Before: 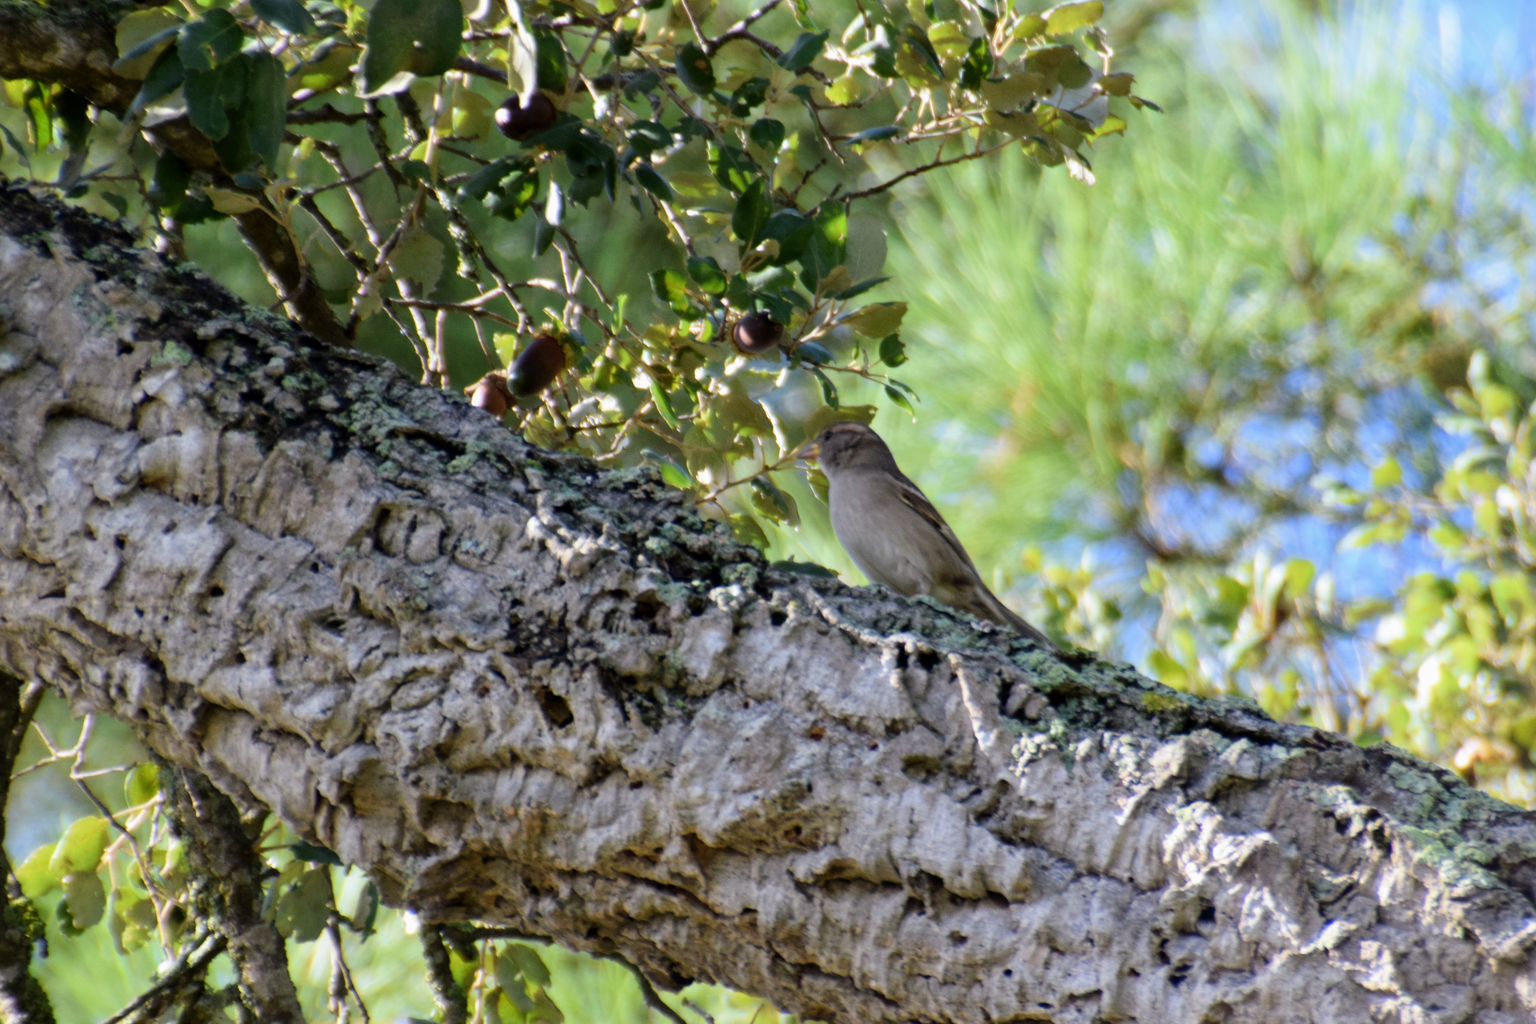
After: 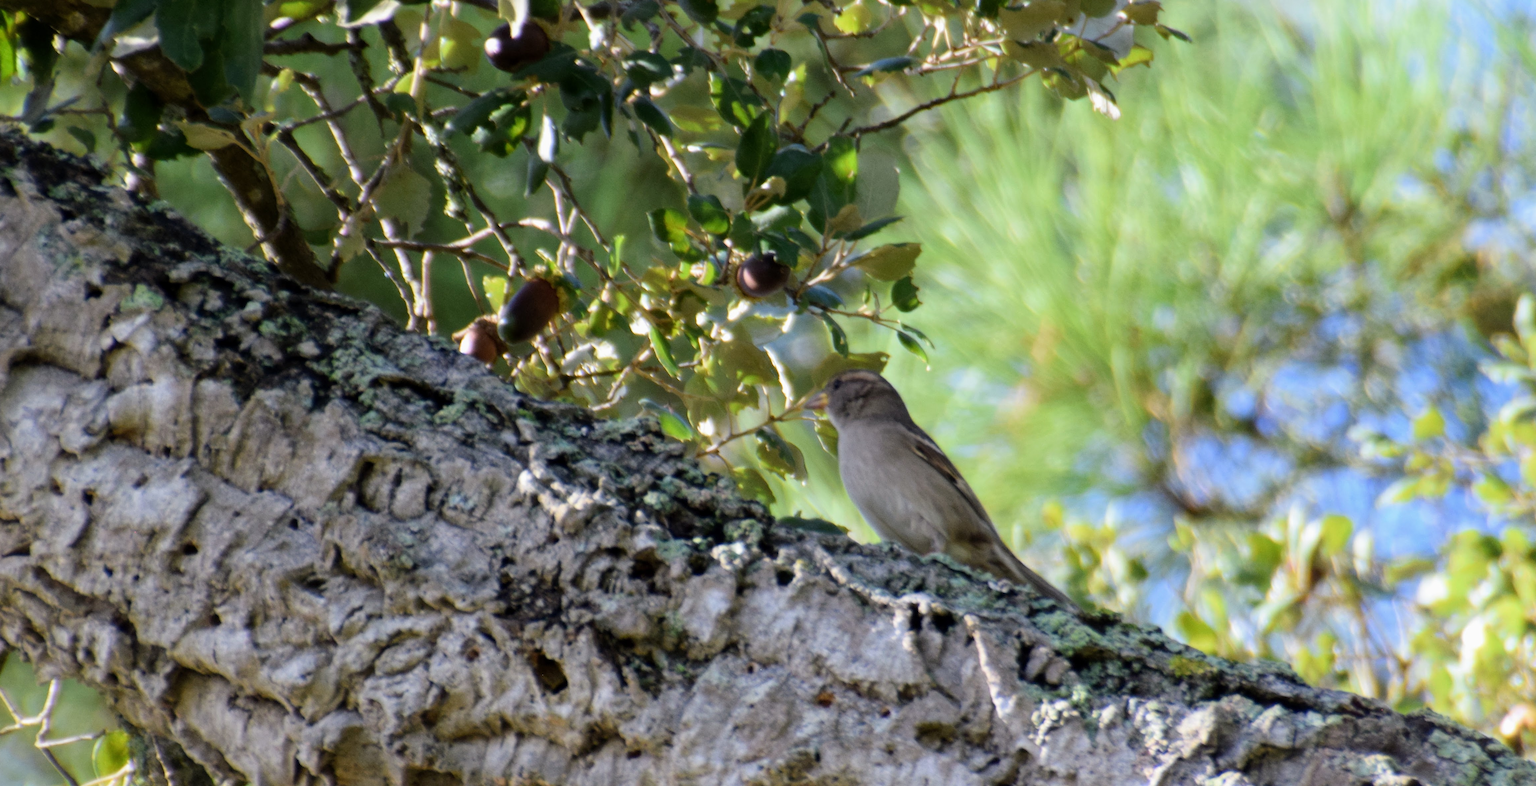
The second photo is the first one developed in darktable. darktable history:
crop: left 2.431%, top 7.13%, right 3.075%, bottom 20.277%
